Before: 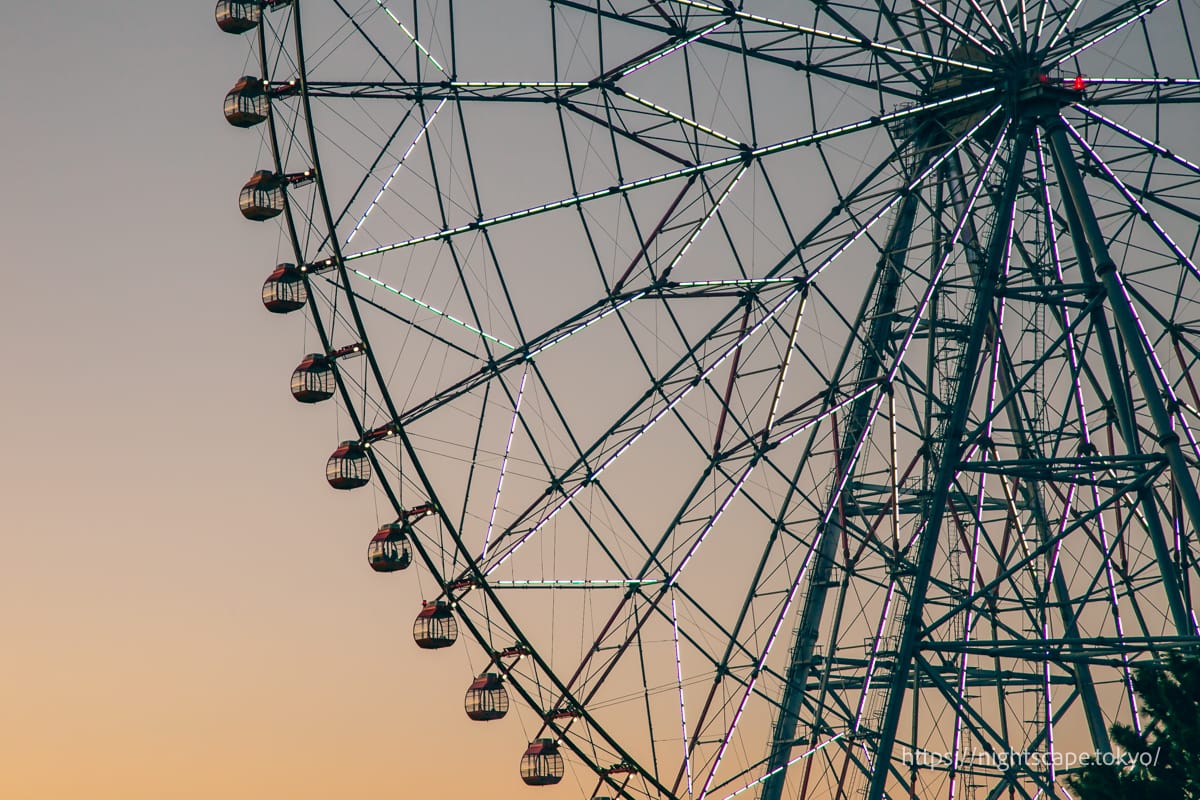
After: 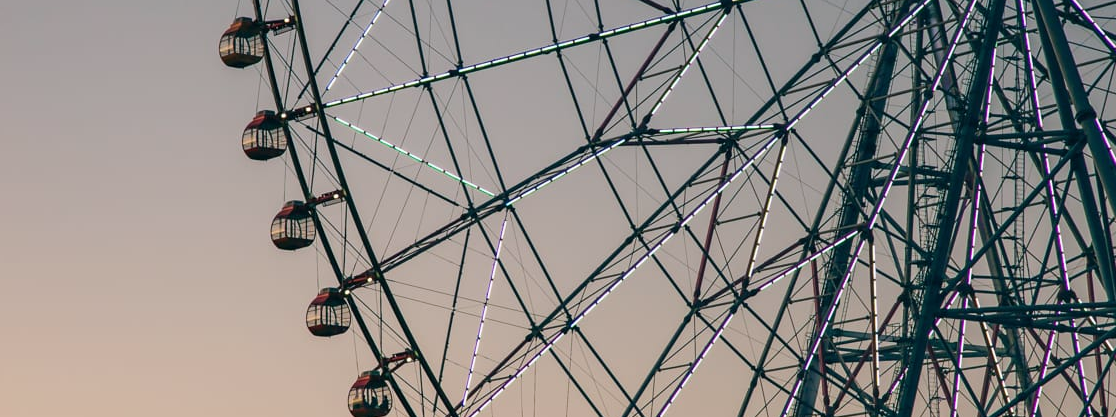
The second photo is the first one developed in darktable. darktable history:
tone curve: curves: ch0 [(0, 0) (0.003, 0.003) (0.011, 0.011) (0.025, 0.024) (0.044, 0.043) (0.069, 0.068) (0.1, 0.097) (0.136, 0.133) (0.177, 0.173) (0.224, 0.219) (0.277, 0.27) (0.335, 0.327) (0.399, 0.39) (0.468, 0.457) (0.543, 0.545) (0.623, 0.625) (0.709, 0.71) (0.801, 0.801) (0.898, 0.898) (1, 1)], preserve colors none
crop: left 1.744%, top 19.225%, right 5.069%, bottom 28.357%
white balance: red 0.988, blue 1.017
